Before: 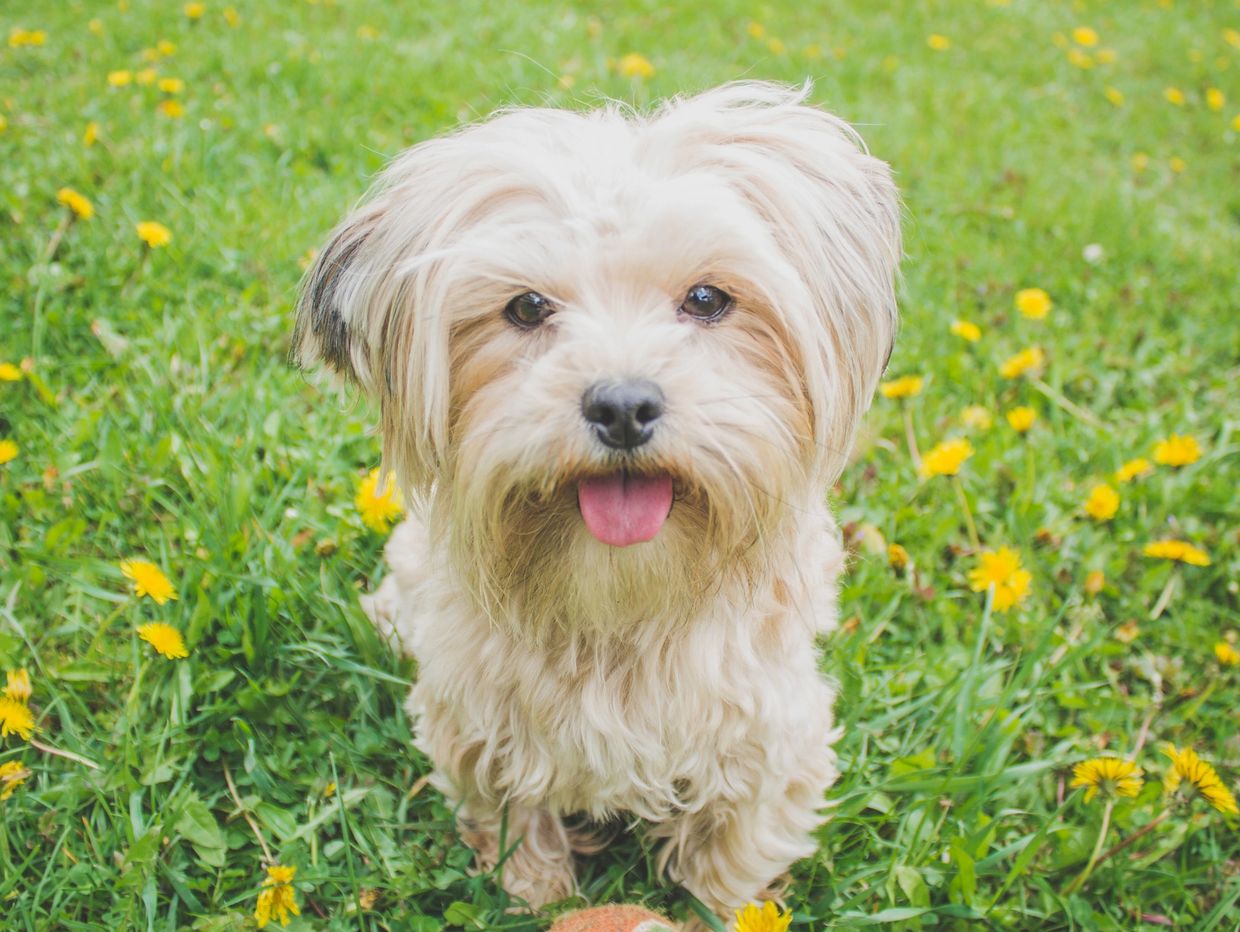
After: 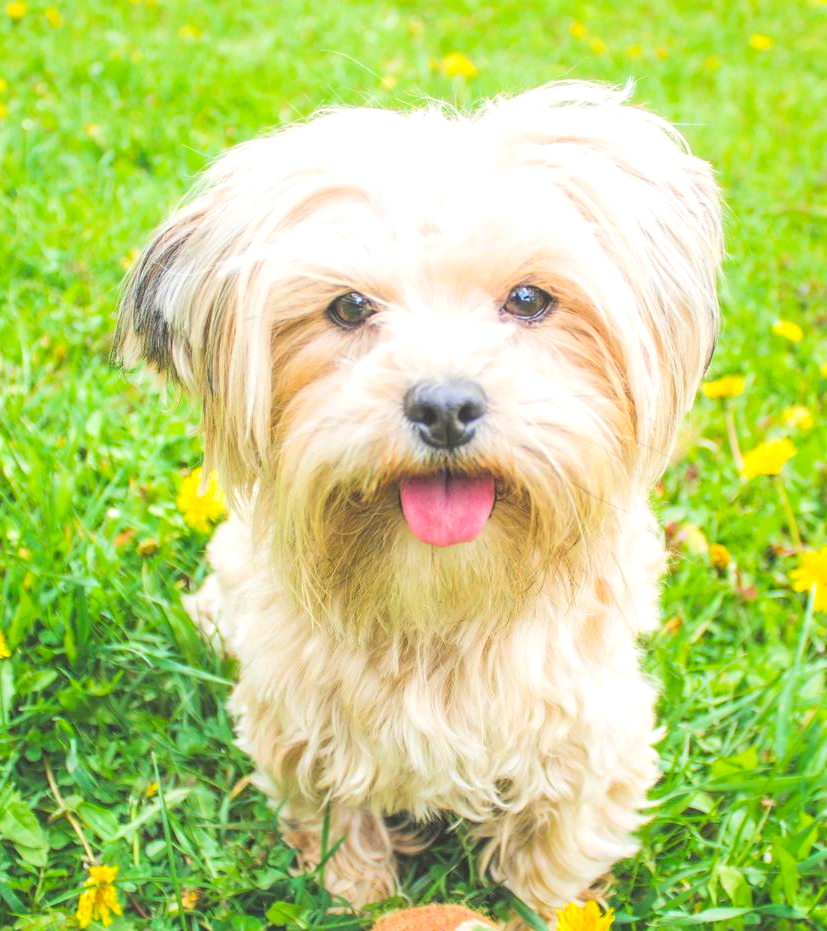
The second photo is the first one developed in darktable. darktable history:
crop and rotate: left 14.426%, right 18.805%
local contrast: on, module defaults
contrast brightness saturation: contrast 0.067, brightness 0.175, saturation 0.402
tone equalizer: -8 EV -0.449 EV, -7 EV -0.402 EV, -6 EV -0.336 EV, -5 EV -0.221 EV, -3 EV 0.214 EV, -2 EV 0.311 EV, -1 EV 0.4 EV, +0 EV 0.409 EV, mask exposure compensation -0.513 EV
